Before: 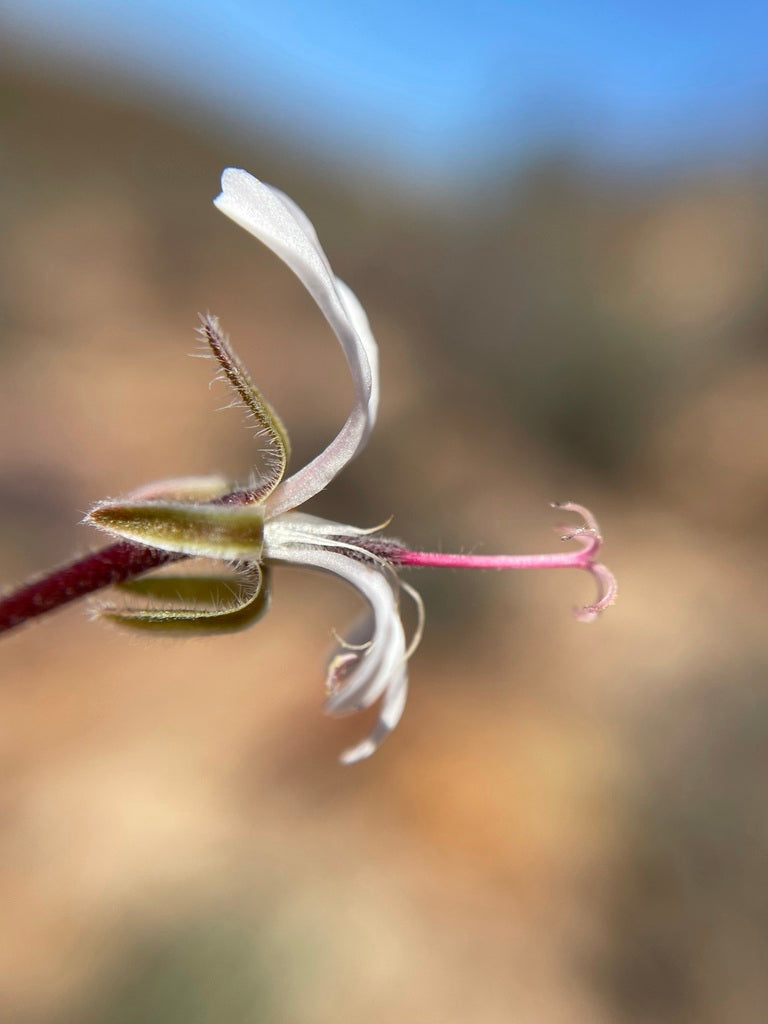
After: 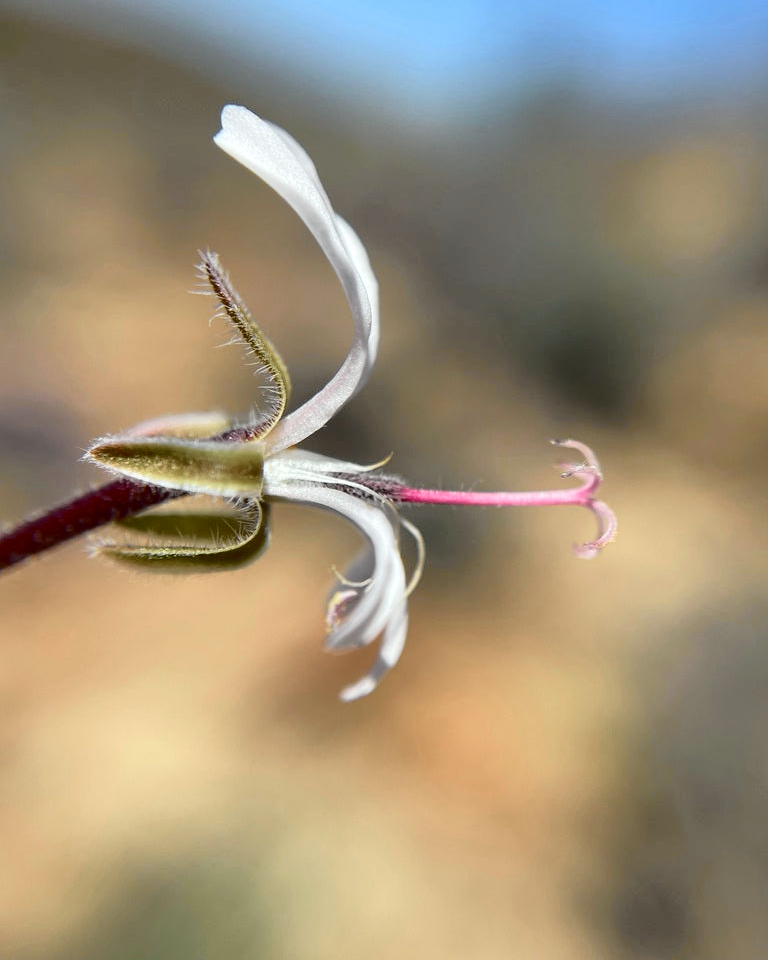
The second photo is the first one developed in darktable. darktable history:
tone curve: curves: ch0 [(0, 0) (0.081, 0.044) (0.185, 0.13) (0.283, 0.238) (0.416, 0.449) (0.495, 0.524) (0.686, 0.743) (0.826, 0.865) (0.978, 0.988)]; ch1 [(0, 0) (0.147, 0.166) (0.321, 0.362) (0.371, 0.402) (0.423, 0.442) (0.479, 0.472) (0.505, 0.497) (0.521, 0.506) (0.551, 0.537) (0.586, 0.574) (0.625, 0.618) (0.68, 0.681) (1, 1)]; ch2 [(0, 0) (0.346, 0.362) (0.404, 0.427) (0.502, 0.495) (0.531, 0.513) (0.547, 0.533) (0.582, 0.596) (0.629, 0.631) (0.717, 0.678) (1, 1)], color space Lab, independent channels, preserve colors none
crop and rotate: top 6.25%
